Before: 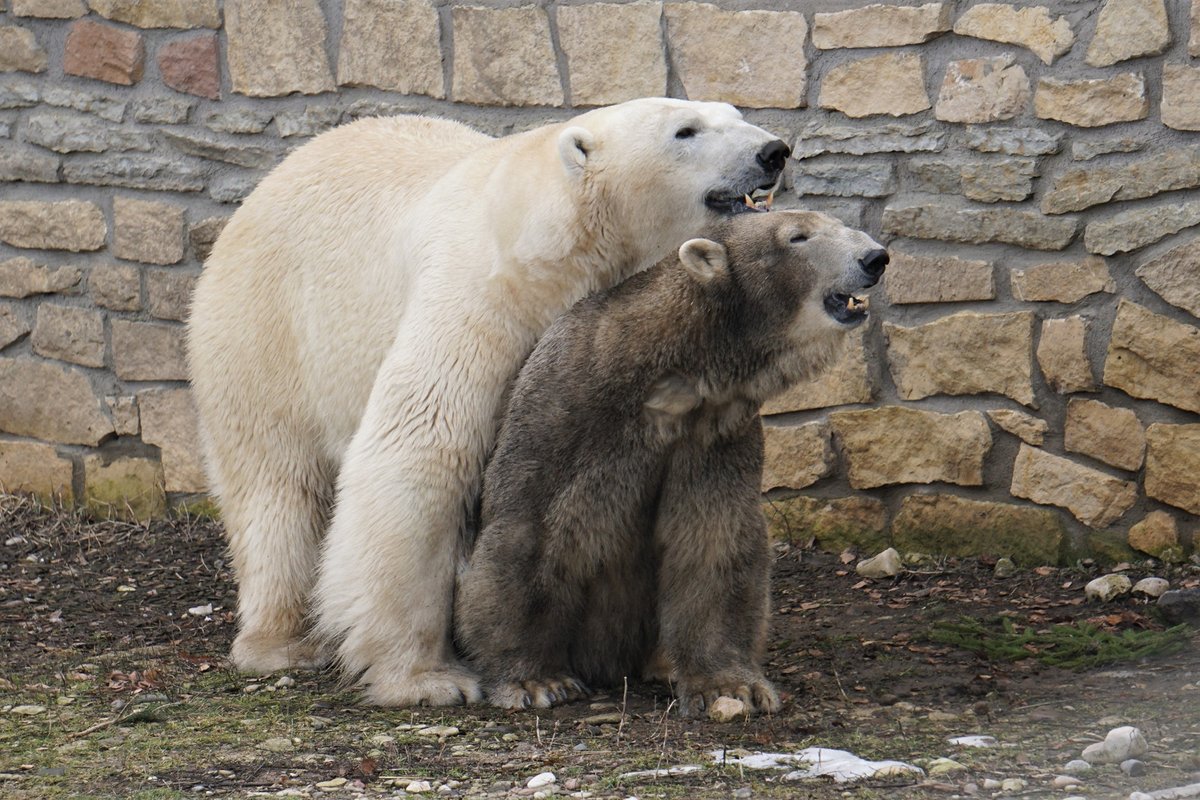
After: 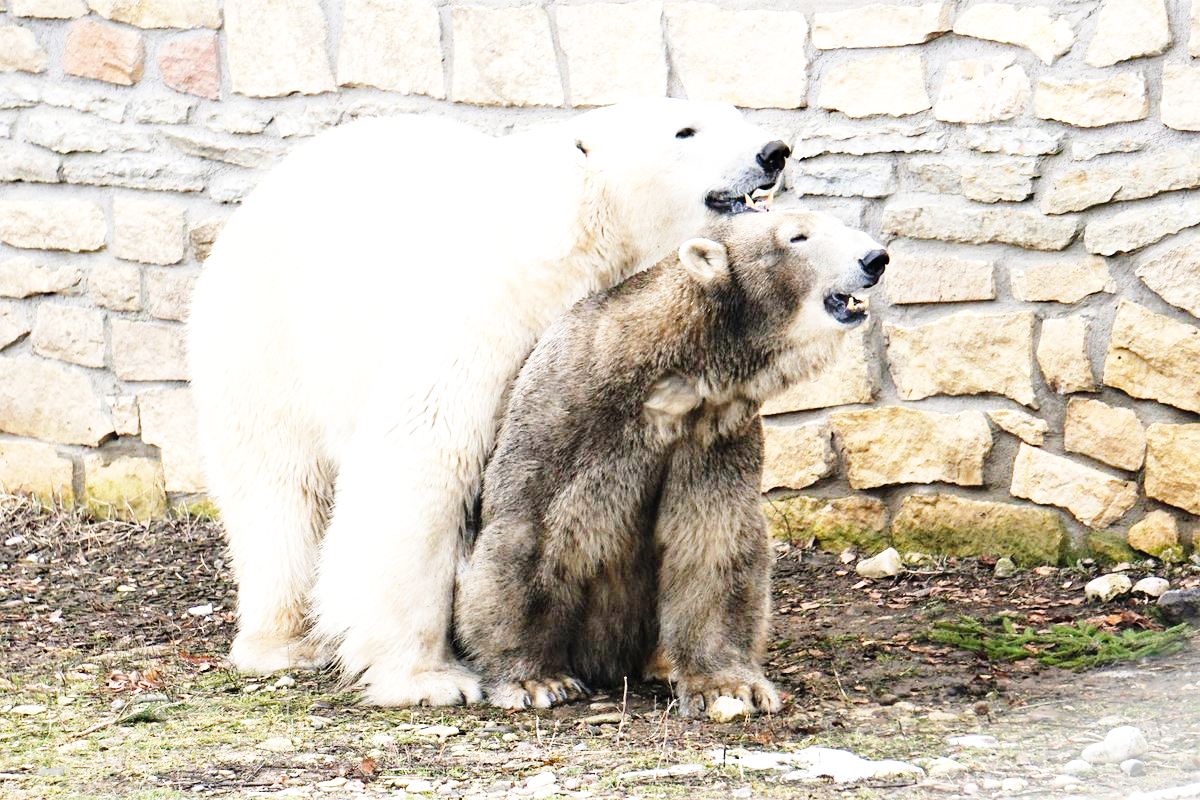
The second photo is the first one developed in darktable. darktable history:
base curve: curves: ch0 [(0, 0) (0, 0) (0.002, 0.001) (0.008, 0.003) (0.019, 0.011) (0.037, 0.037) (0.064, 0.11) (0.102, 0.232) (0.152, 0.379) (0.216, 0.524) (0.296, 0.665) (0.394, 0.789) (0.512, 0.881) (0.651, 0.945) (0.813, 0.986) (1, 1)], preserve colors none
exposure: exposure 1 EV, compensate highlight preservation false
